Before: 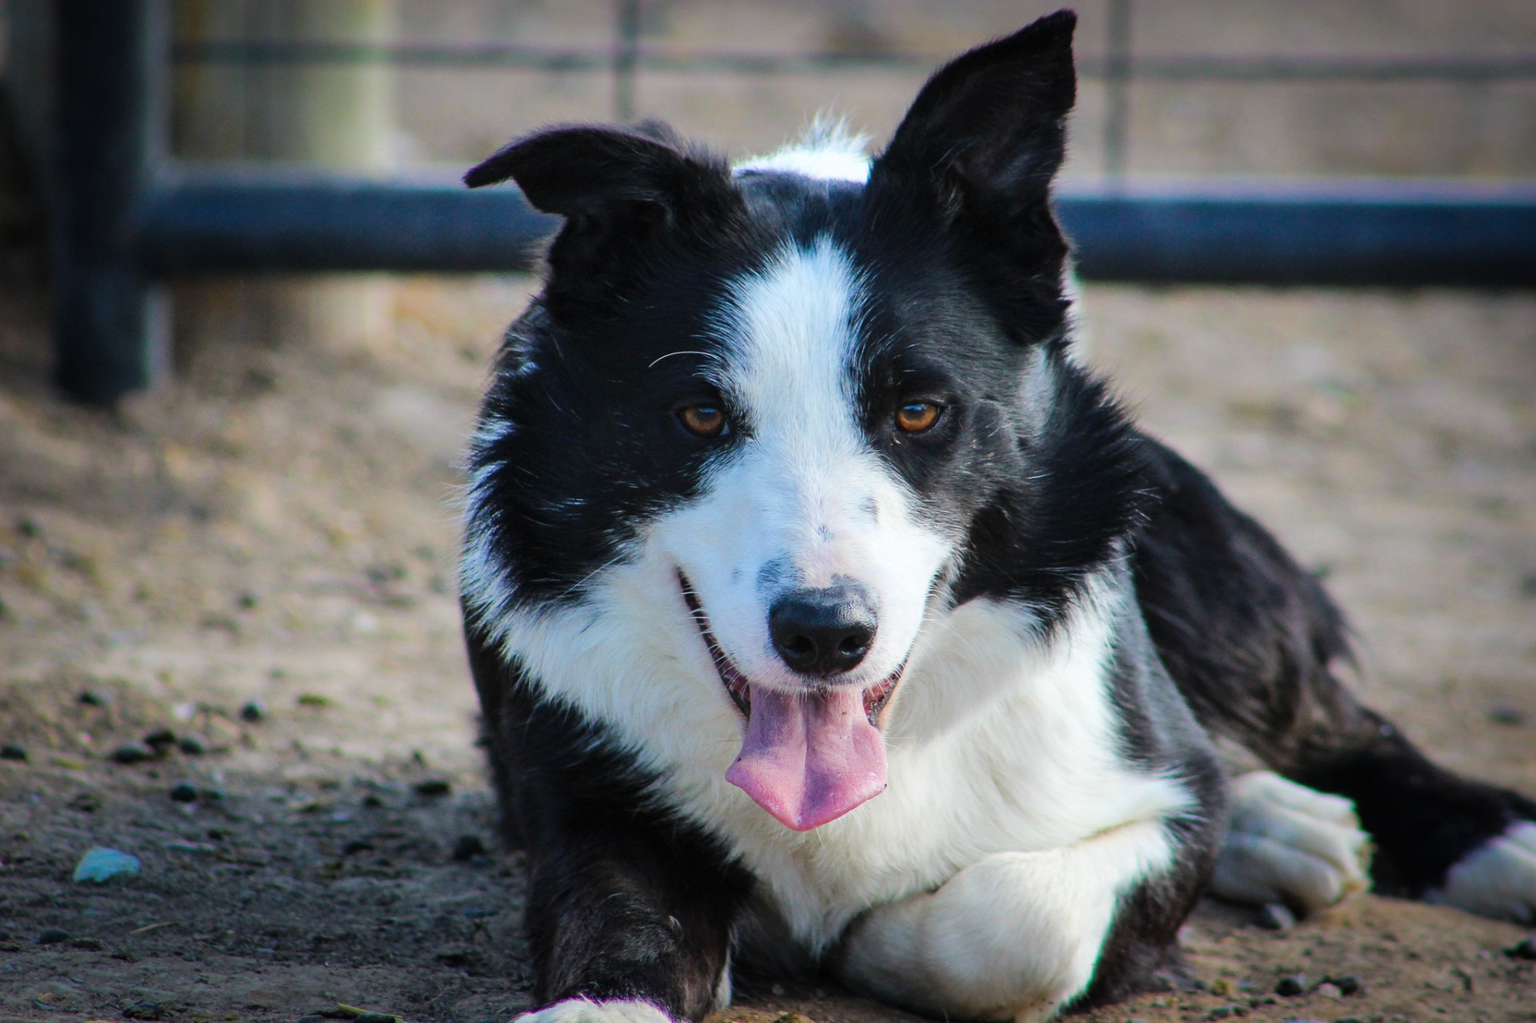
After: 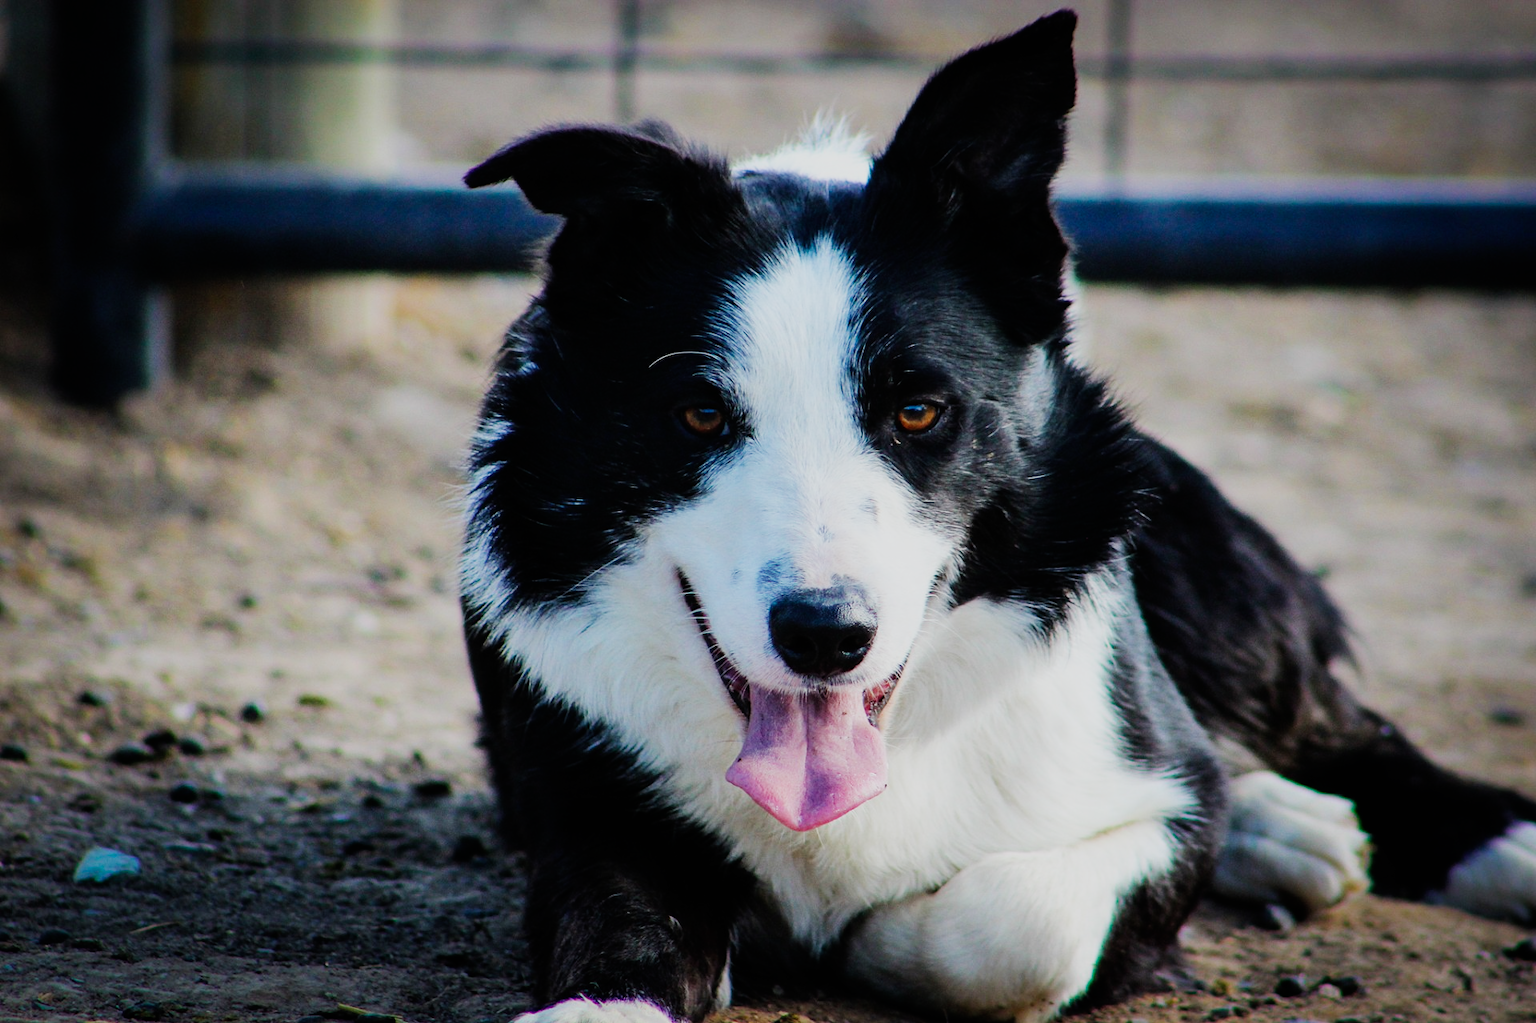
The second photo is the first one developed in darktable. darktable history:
exposure: compensate highlight preservation false
sigmoid: contrast 1.69, skew -0.23, preserve hue 0%, red attenuation 0.1, red rotation 0.035, green attenuation 0.1, green rotation -0.017, blue attenuation 0.15, blue rotation -0.052, base primaries Rec2020
